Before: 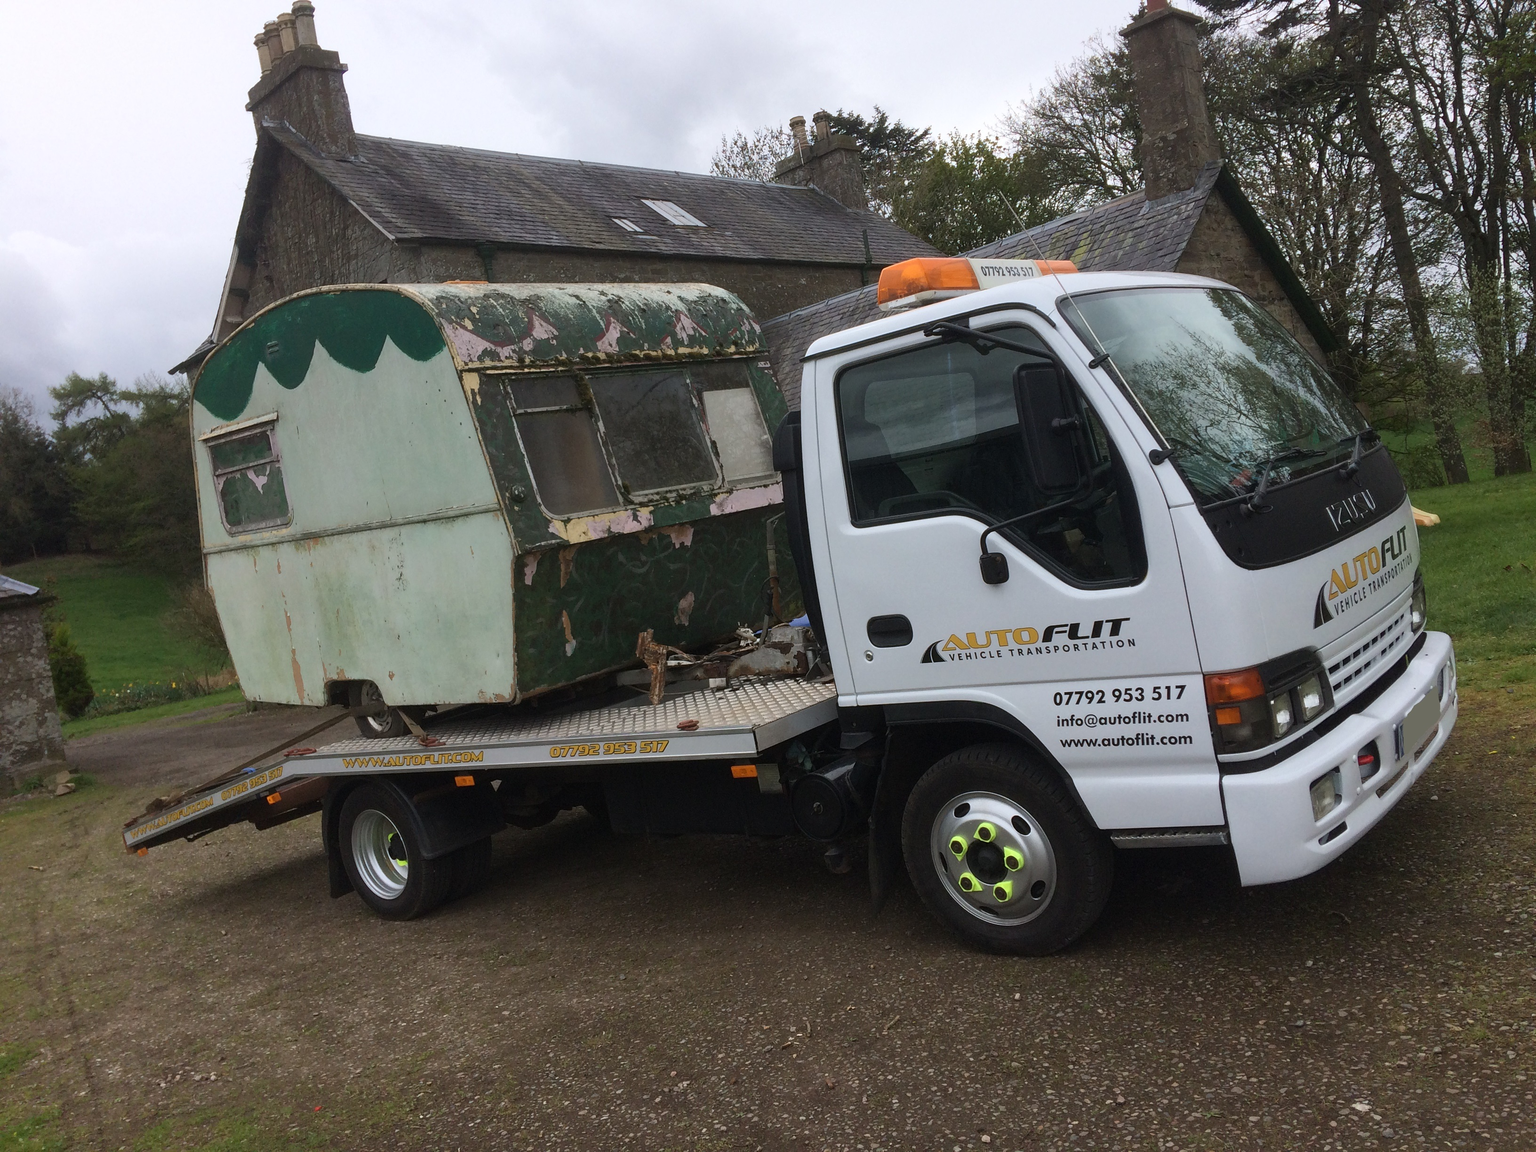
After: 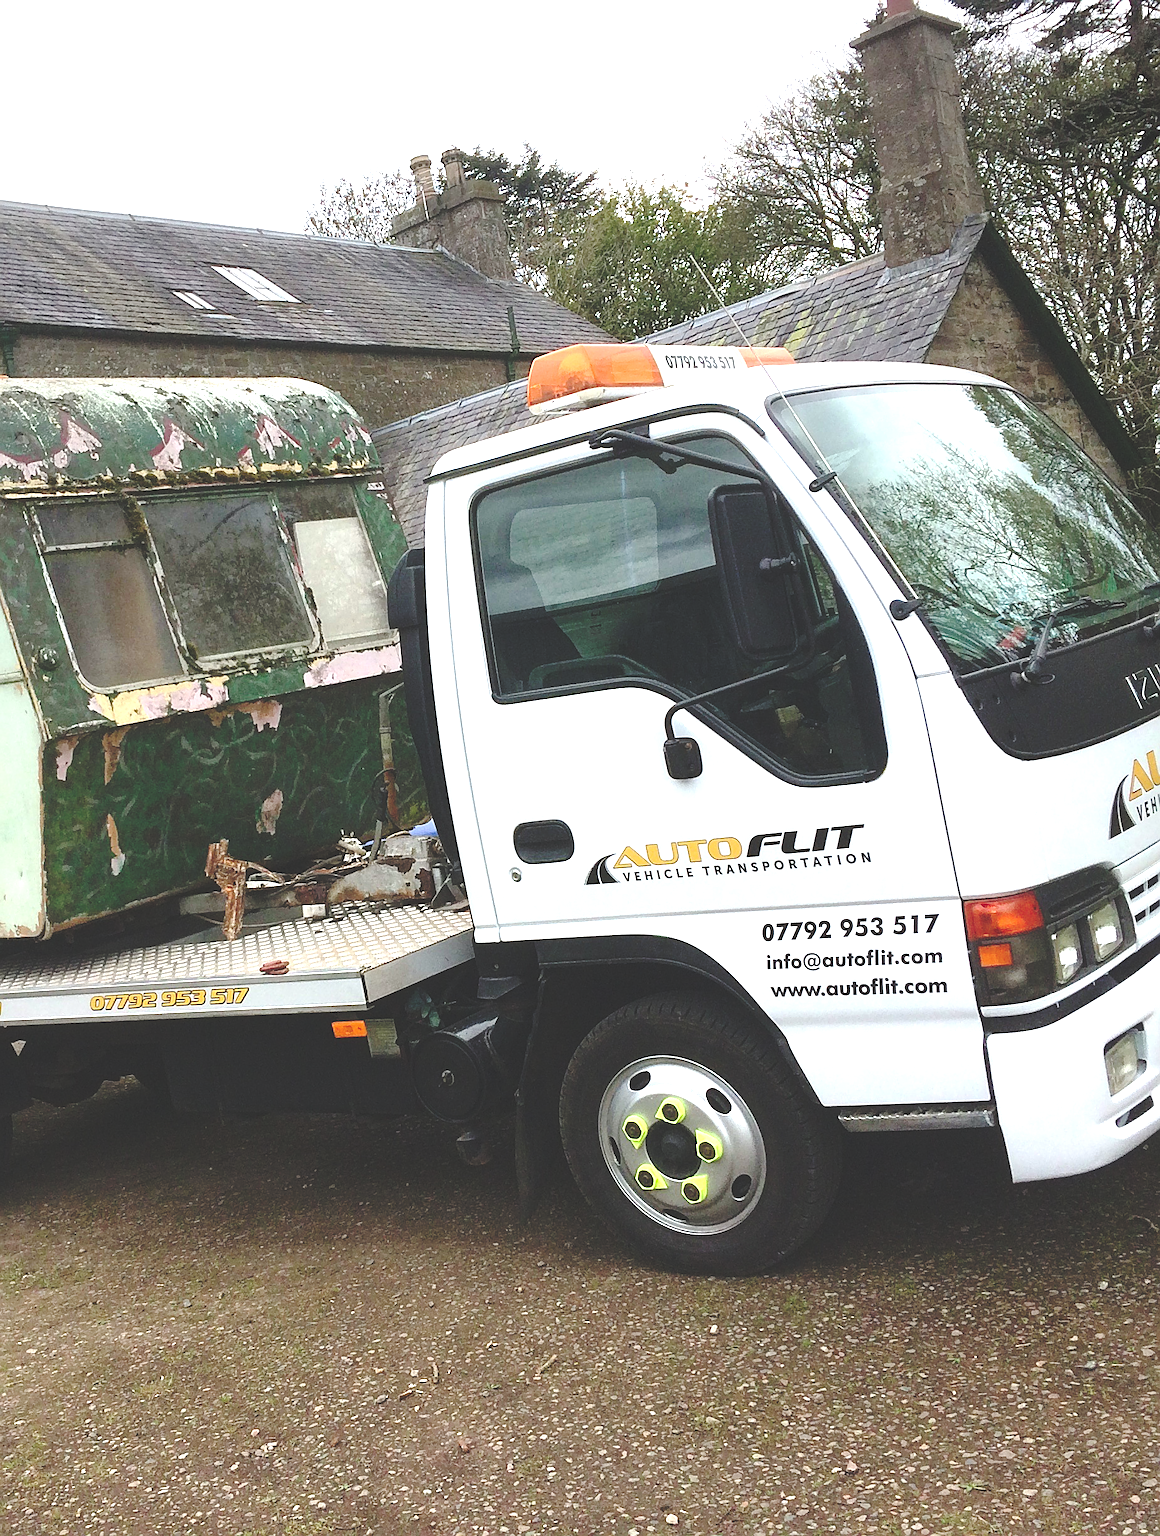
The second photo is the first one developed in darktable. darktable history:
exposure: black level correction 0, exposure 1.497 EV, compensate exposure bias true, compensate highlight preservation false
crop: left 31.432%, top 0.014%, right 11.944%
sharpen: on, module defaults
base curve: curves: ch0 [(0, 0.024) (0.055, 0.065) (0.121, 0.166) (0.236, 0.319) (0.693, 0.726) (1, 1)], preserve colors none
vignetting: fall-off radius 94.48%, brightness -0.454, saturation -0.301, center (-0.025, 0.399)
color calibration: output R [0.946, 0.065, -0.013, 0], output G [-0.246, 1.264, -0.017, 0], output B [0.046, -0.098, 1.05, 0], illuminant same as pipeline (D50), adaptation XYZ, x 0.346, y 0.358, temperature 5003.83 K
